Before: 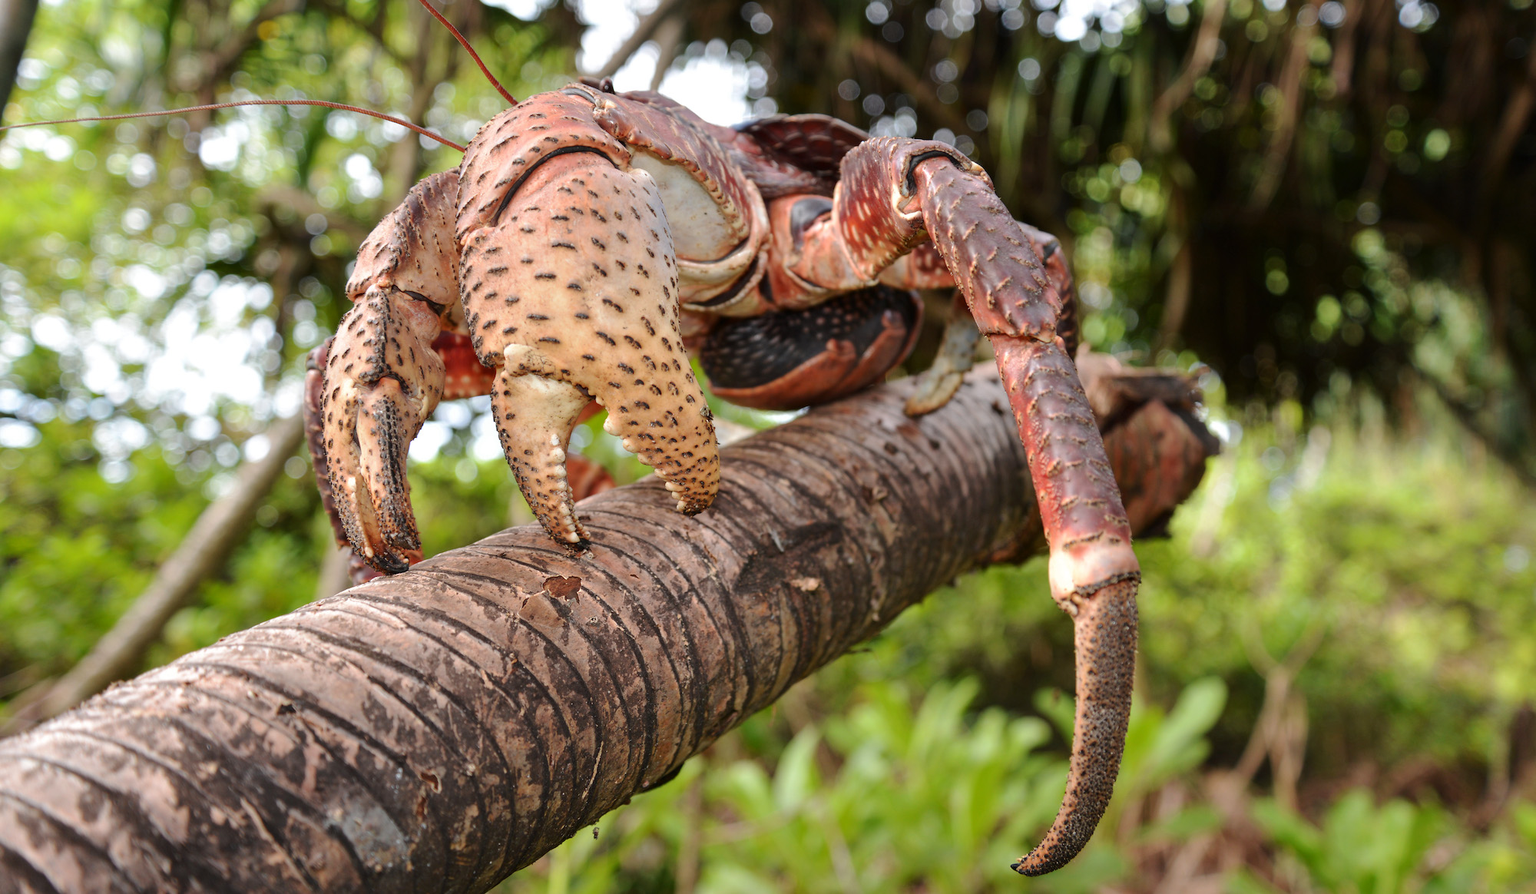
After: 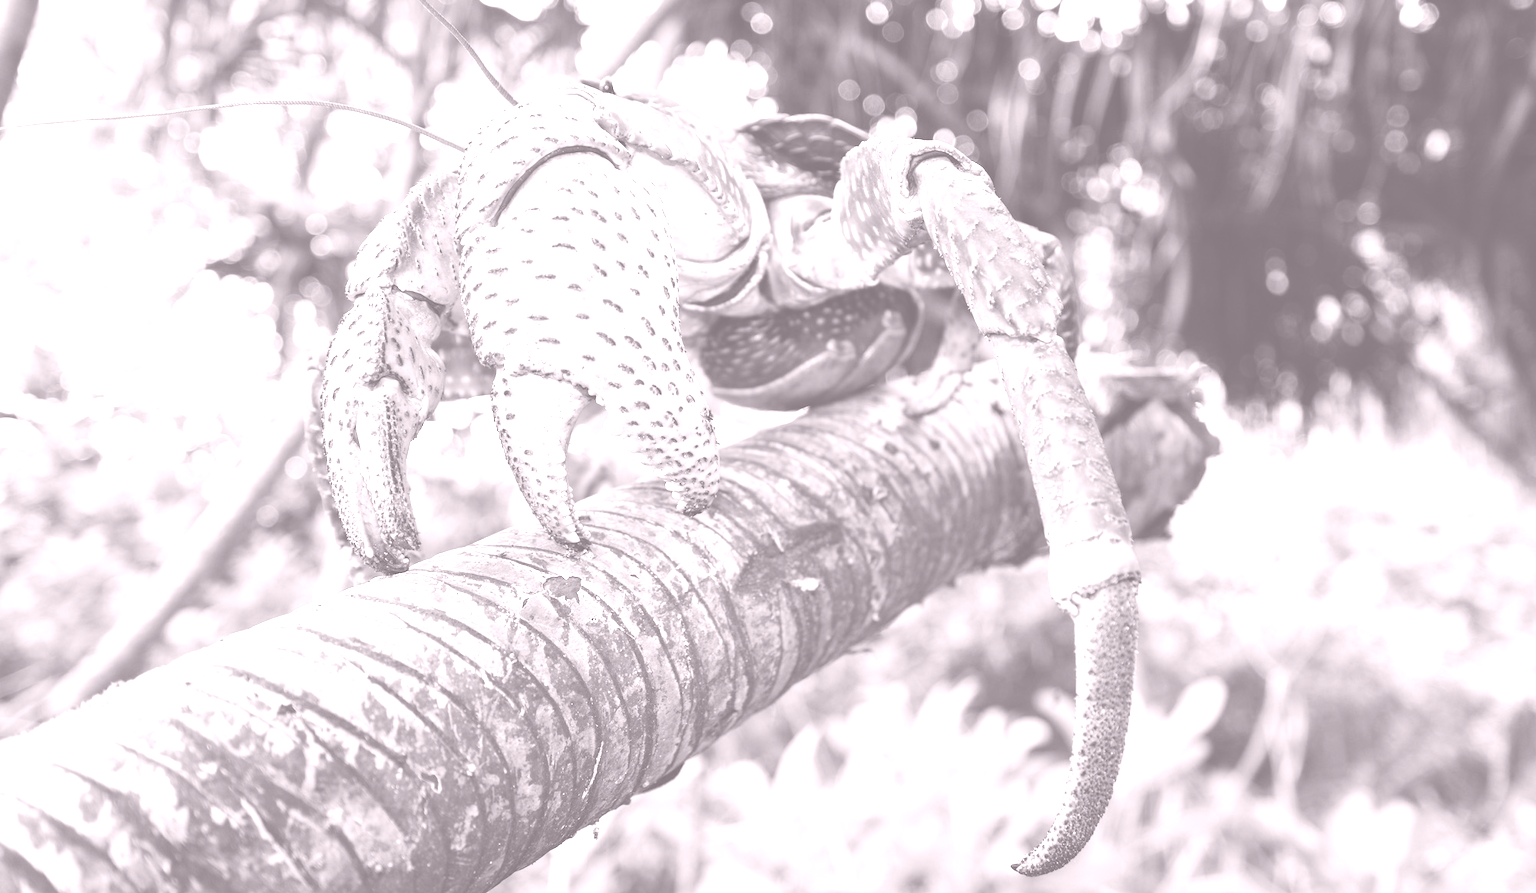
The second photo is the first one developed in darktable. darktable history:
colorize: hue 25.2°, saturation 83%, source mix 82%, lightness 79%, version 1
color correction: highlights a* 0.162, highlights b* 29.53, shadows a* -0.162, shadows b* 21.09
